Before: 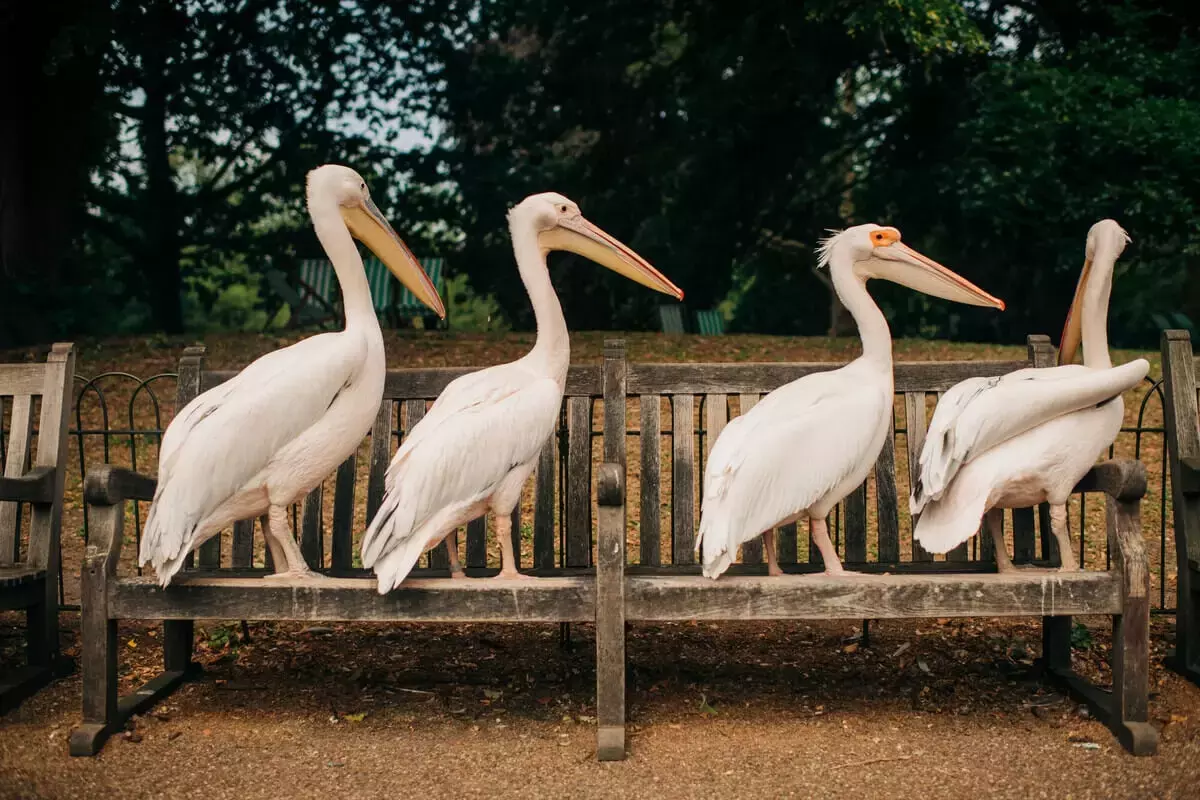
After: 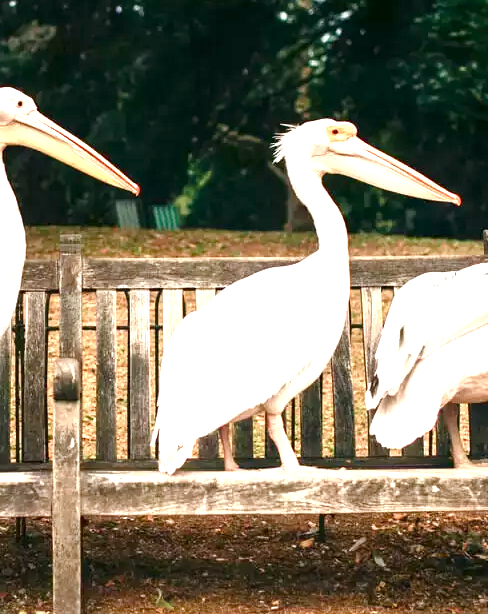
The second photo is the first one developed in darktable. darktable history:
levels: black 3.84%, levels [0, 0.492, 0.984]
crop: left 45.354%, top 13.137%, right 13.944%, bottom 10.097%
color balance rgb: perceptual saturation grading › global saturation 0.462%, perceptual saturation grading › highlights -32.781%, perceptual saturation grading › mid-tones 5.996%, perceptual saturation grading › shadows 16.947%, perceptual brilliance grading › highlights 3.035%, global vibrance 20%
exposure: black level correction 0, exposure 1.46 EV, compensate highlight preservation false
tone equalizer: edges refinement/feathering 500, mask exposure compensation -1.57 EV, preserve details no
